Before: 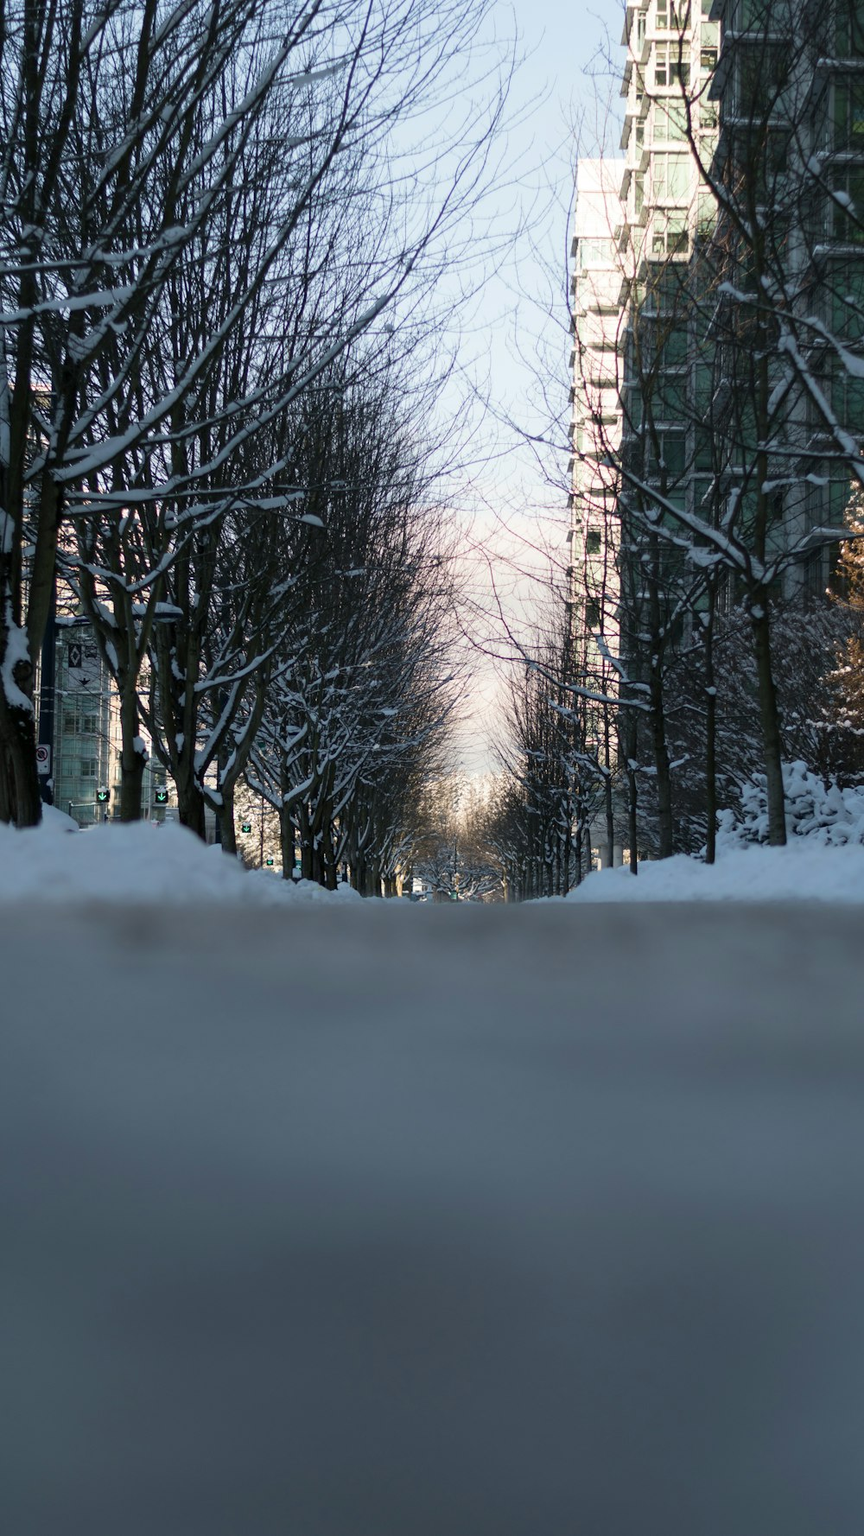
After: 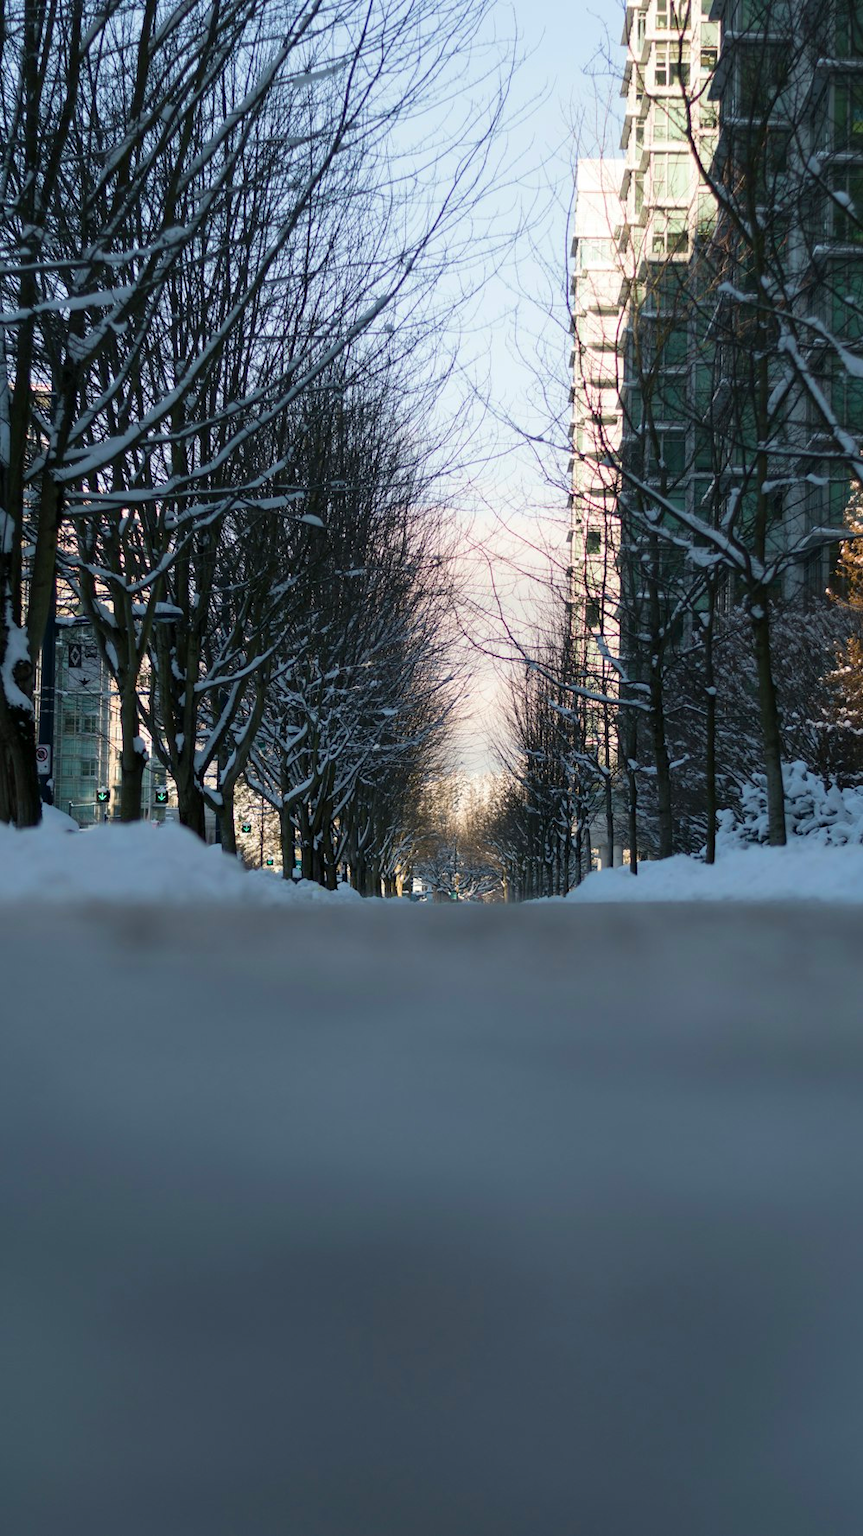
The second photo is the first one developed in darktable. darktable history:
color balance rgb: perceptual saturation grading › global saturation 25.821%
